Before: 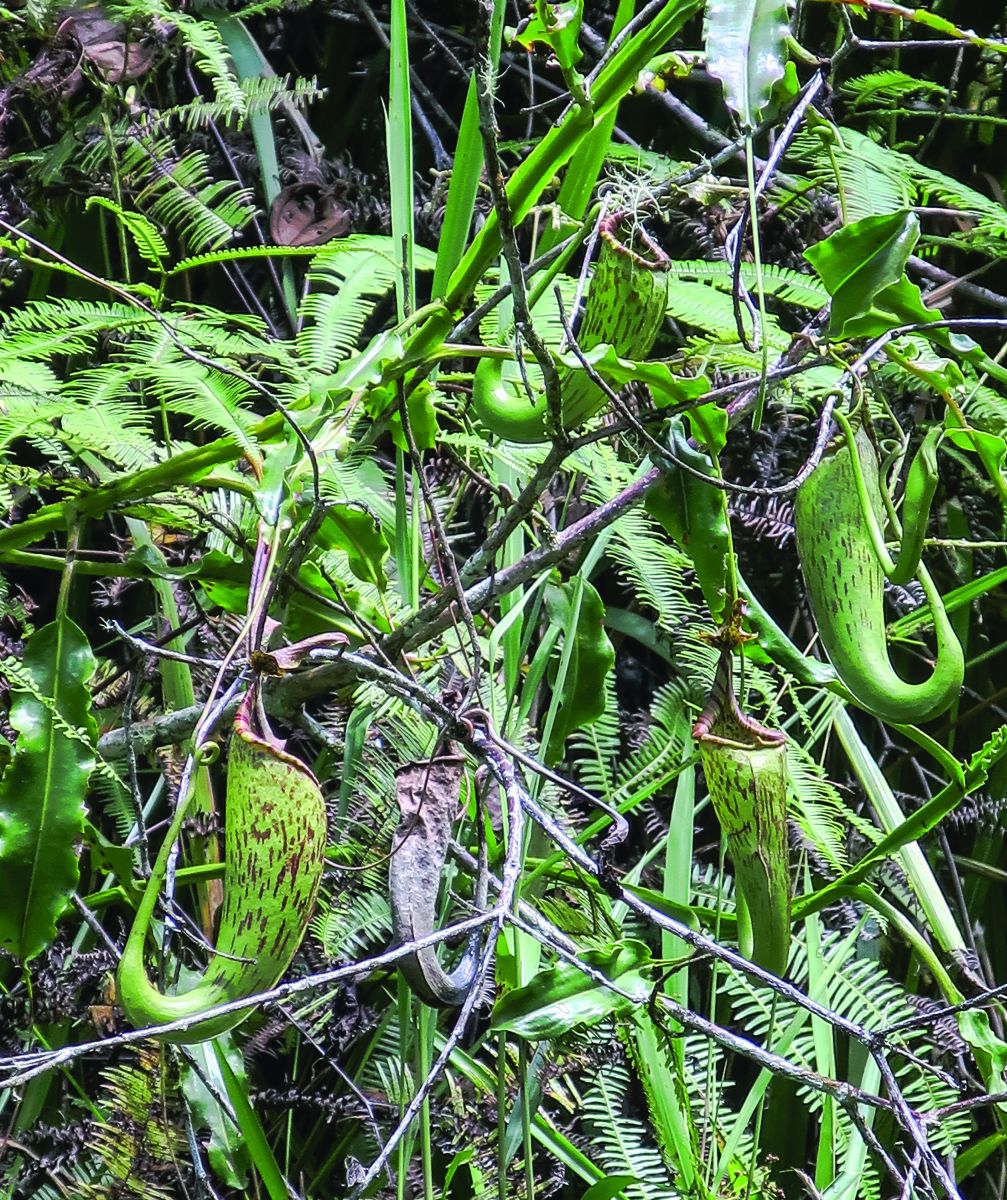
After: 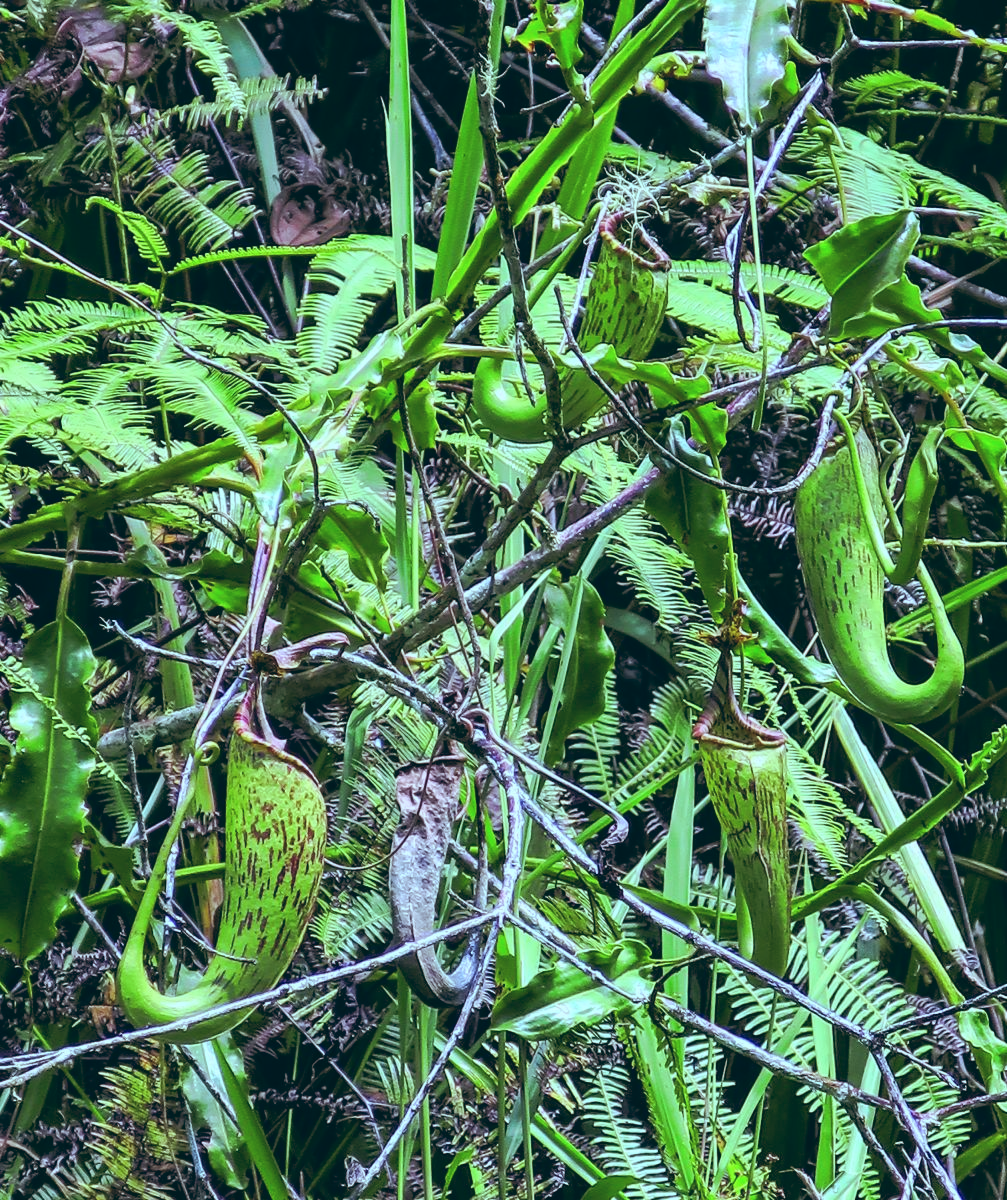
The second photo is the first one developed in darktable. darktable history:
exposure: exposure -0.048 EV, compensate highlight preservation false
color balance: lift [1.003, 0.993, 1.001, 1.007], gamma [1.018, 1.072, 0.959, 0.928], gain [0.974, 0.873, 1.031, 1.127]
